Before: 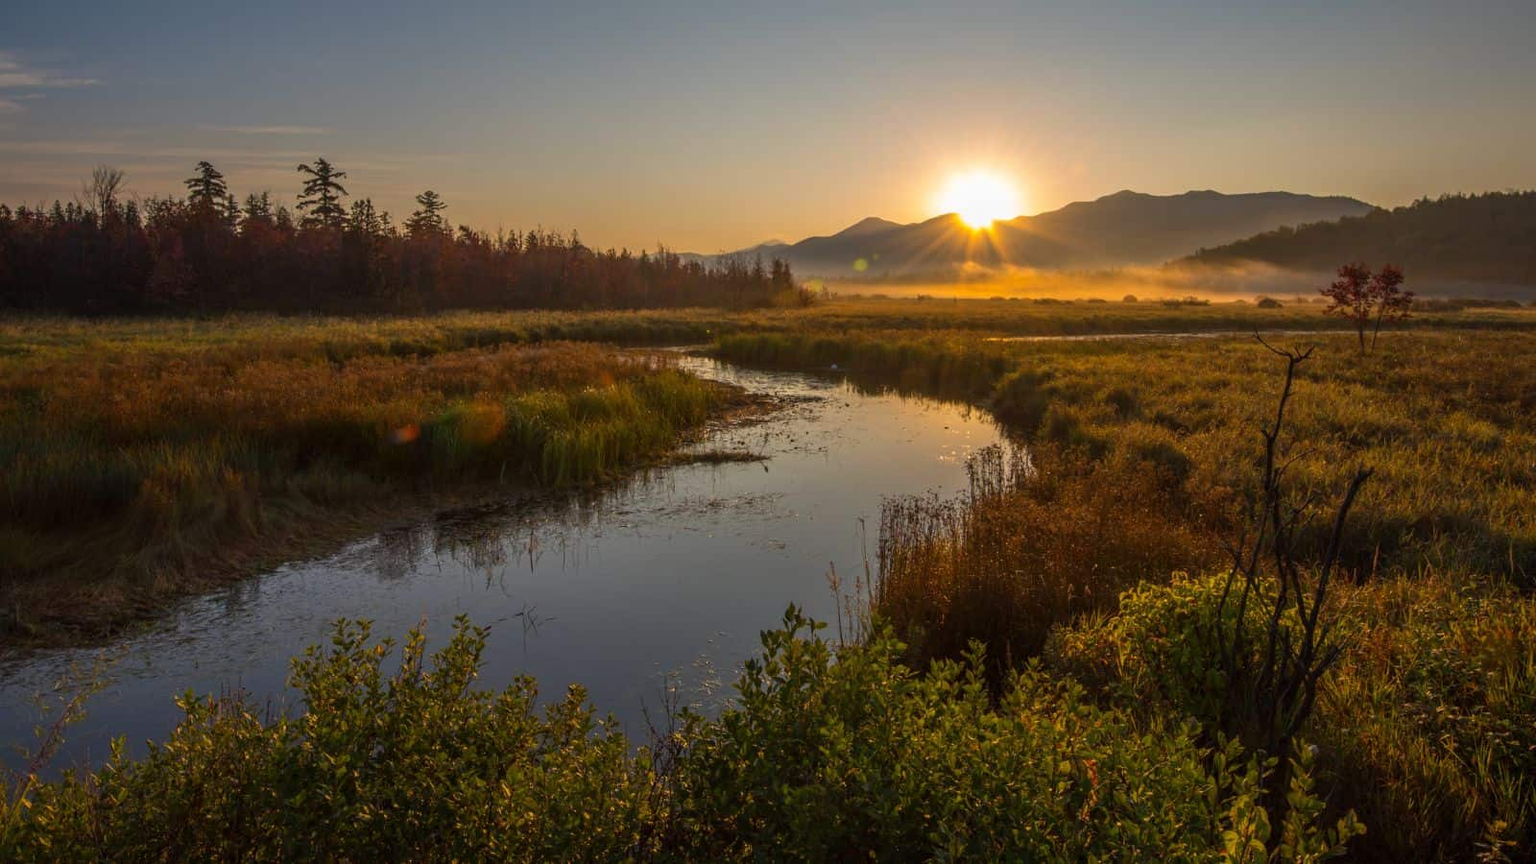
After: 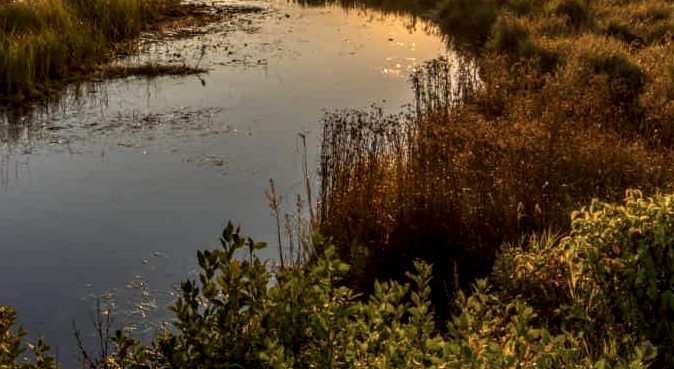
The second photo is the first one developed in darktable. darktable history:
local contrast: highlights 60%, shadows 60%, detail 160%
crop: left 37.221%, top 45.169%, right 20.63%, bottom 13.777%
